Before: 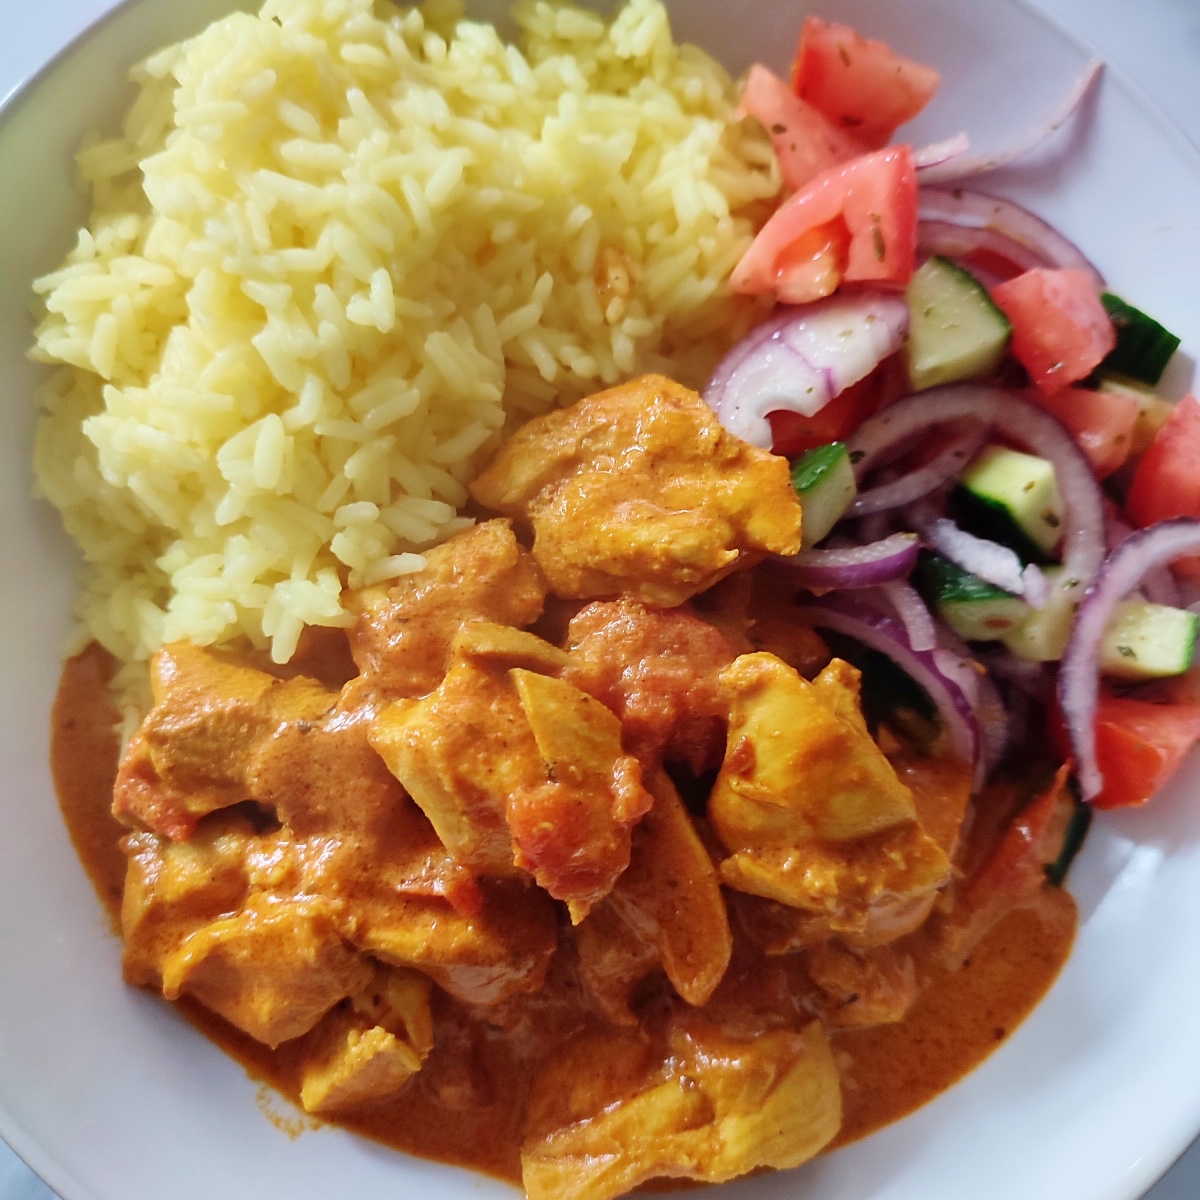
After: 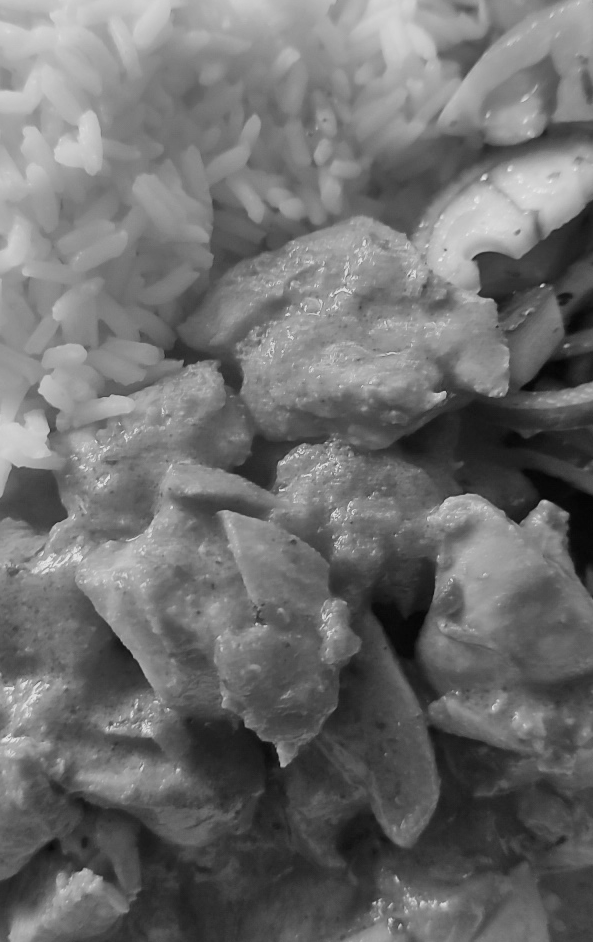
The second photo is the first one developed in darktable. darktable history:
crop and rotate: angle 0.02°, left 24.353%, top 13.219%, right 26.156%, bottom 8.224%
monochrome: a 14.95, b -89.96
